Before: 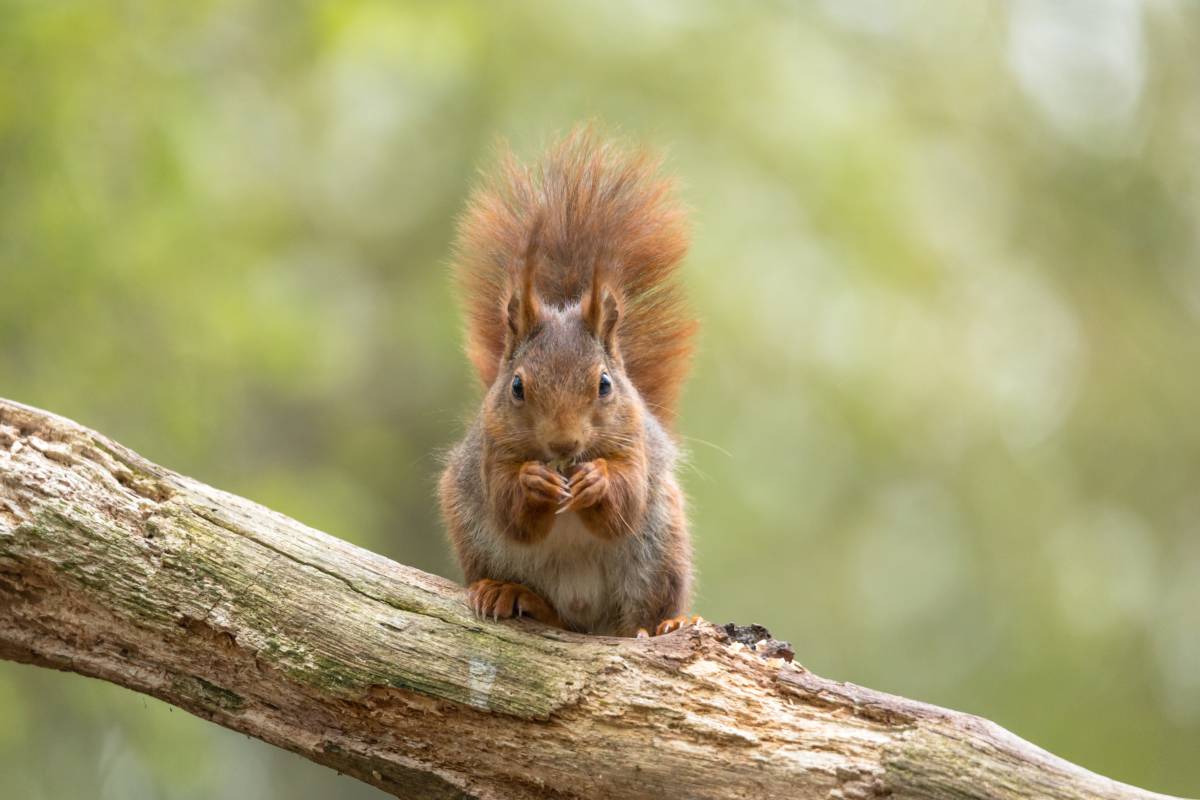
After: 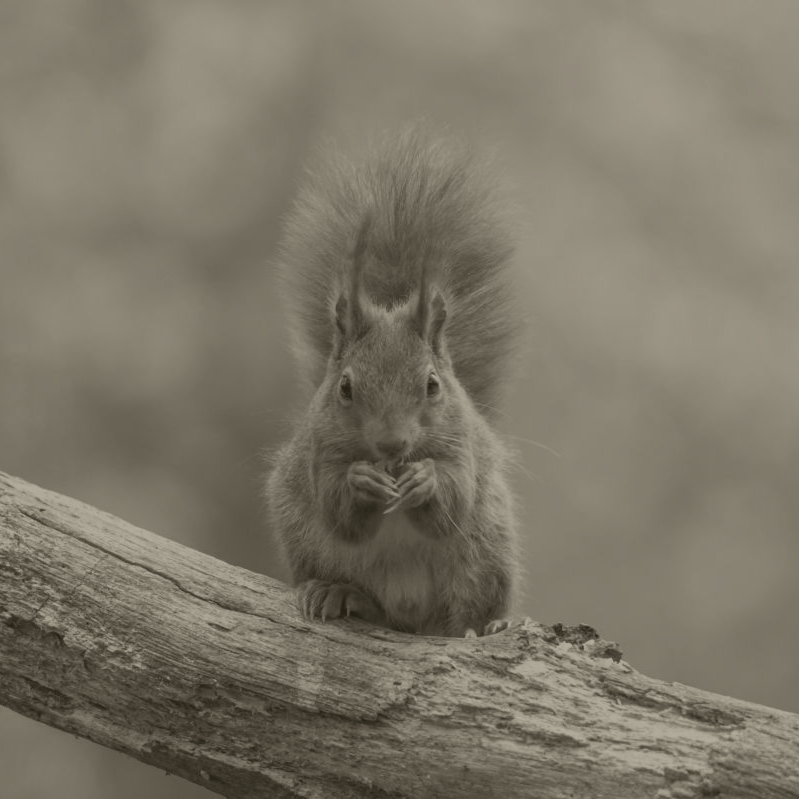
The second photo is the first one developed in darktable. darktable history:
colorize: hue 41.44°, saturation 22%, source mix 60%, lightness 10.61%
crop and rotate: left 14.385%, right 18.948%
